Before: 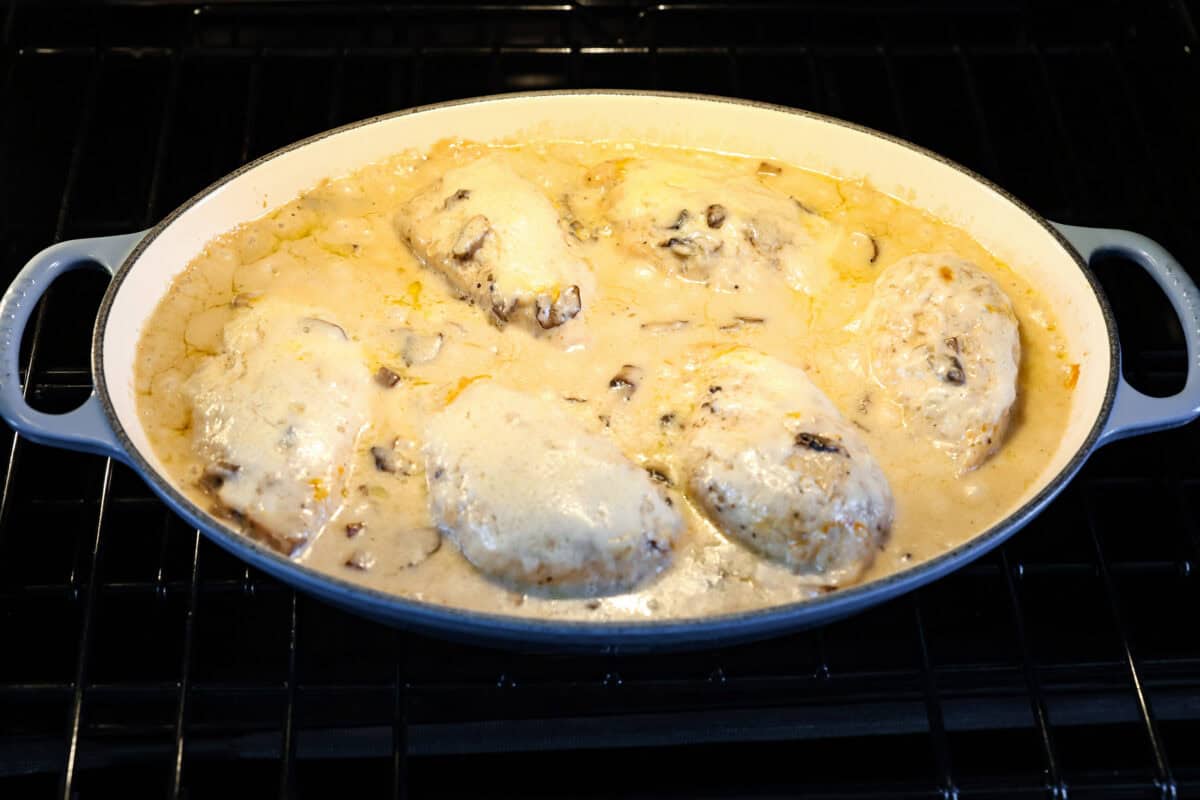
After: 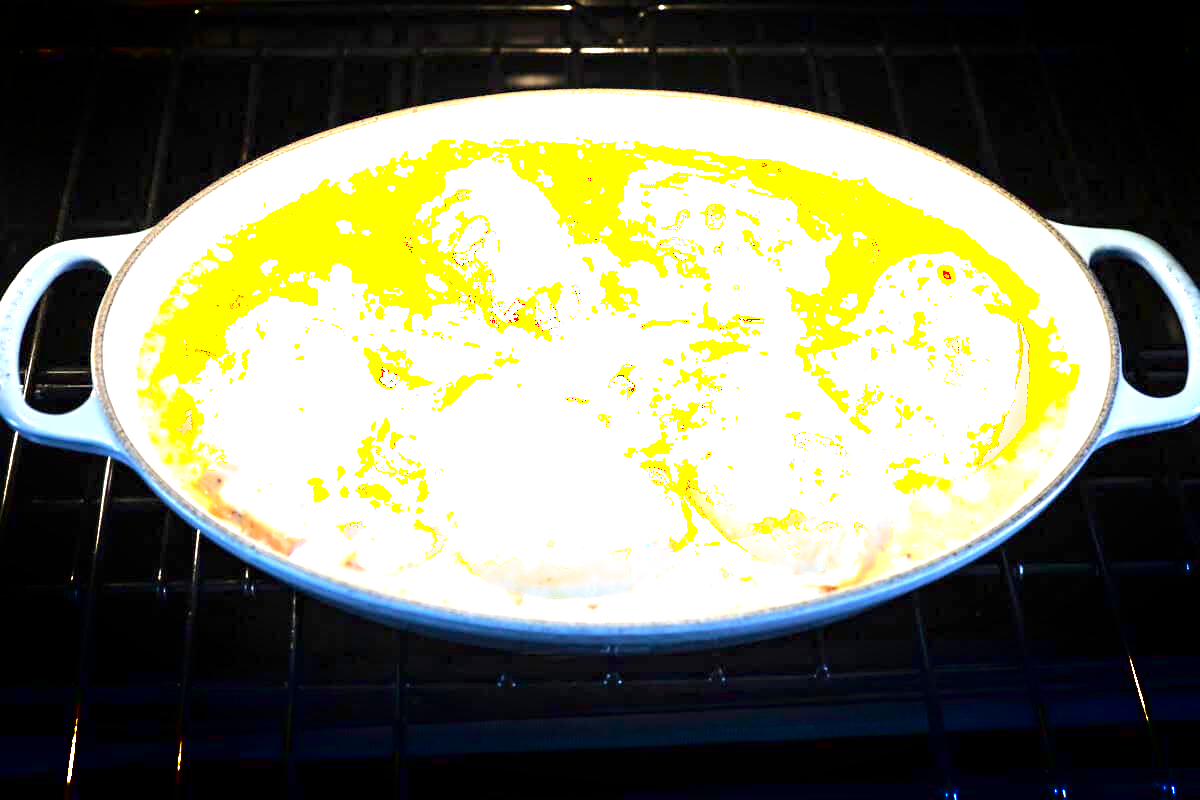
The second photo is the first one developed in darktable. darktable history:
exposure: exposure 1.996 EV, compensate highlight preservation false
shadows and highlights: shadows -89.76, highlights 89.07, soften with gaussian
